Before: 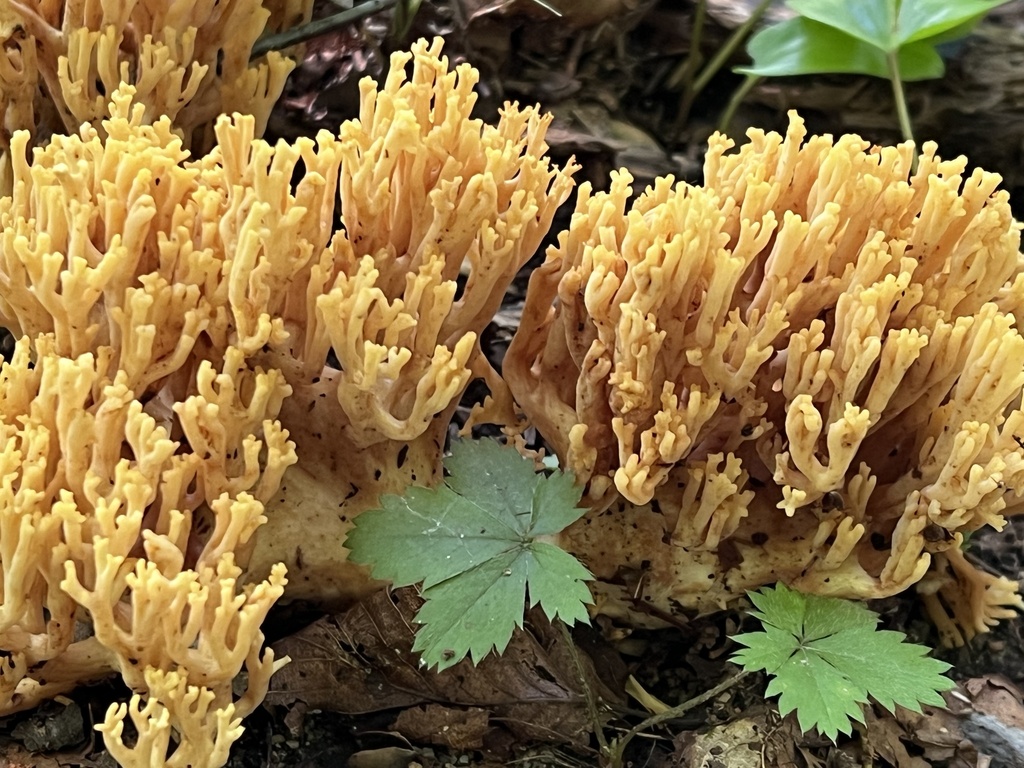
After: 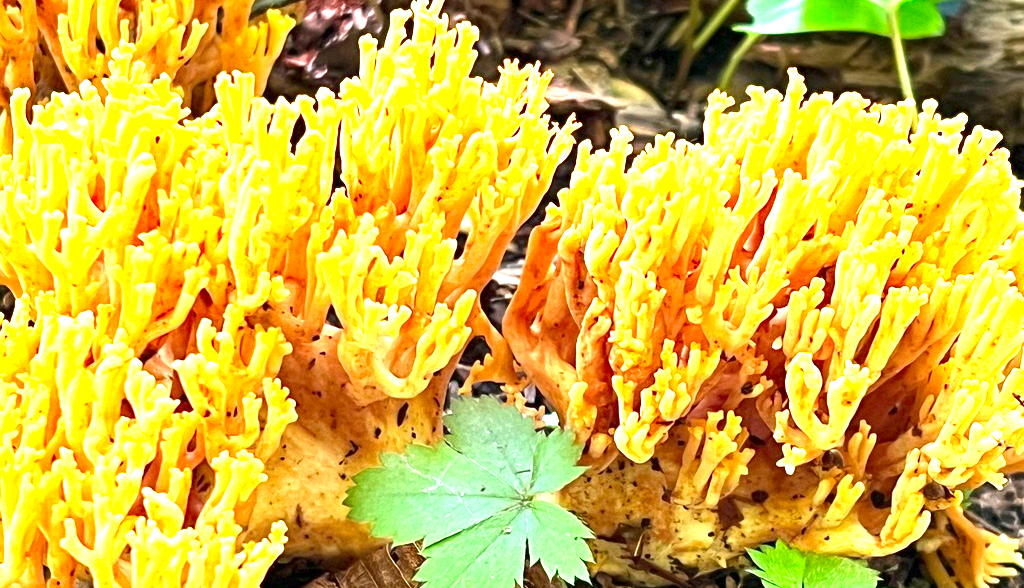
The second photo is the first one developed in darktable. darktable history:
exposure: exposure 2.012 EV, compensate highlight preservation false
contrast brightness saturation: brightness -0.022, saturation 0.346
crop: top 5.583%, bottom 17.73%
